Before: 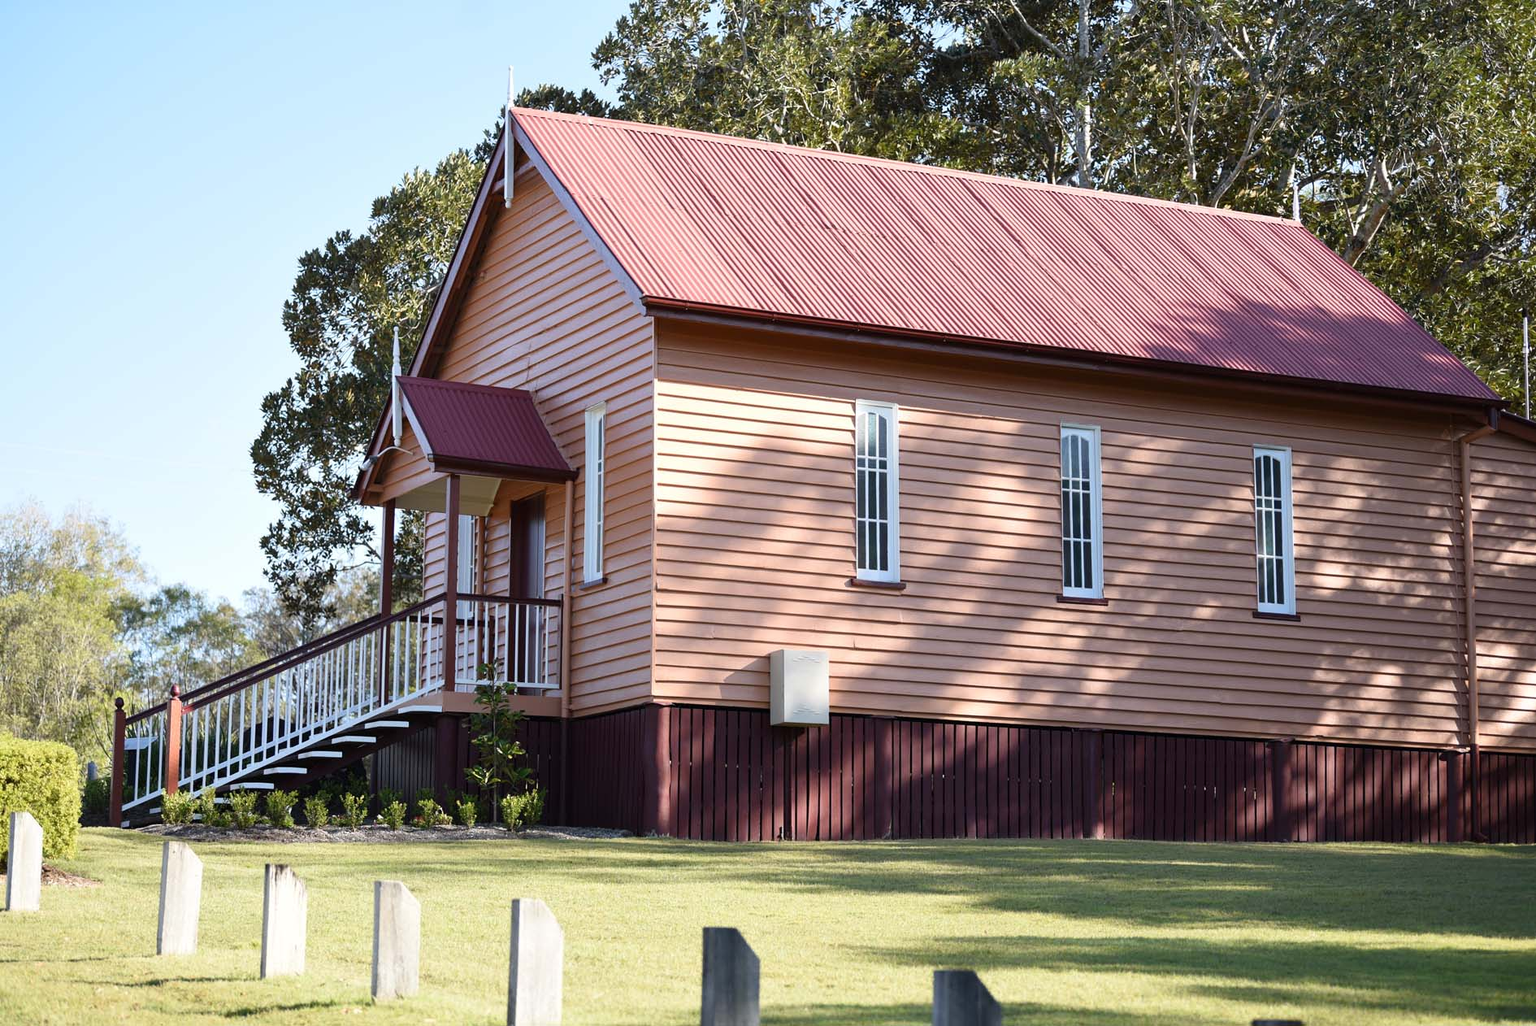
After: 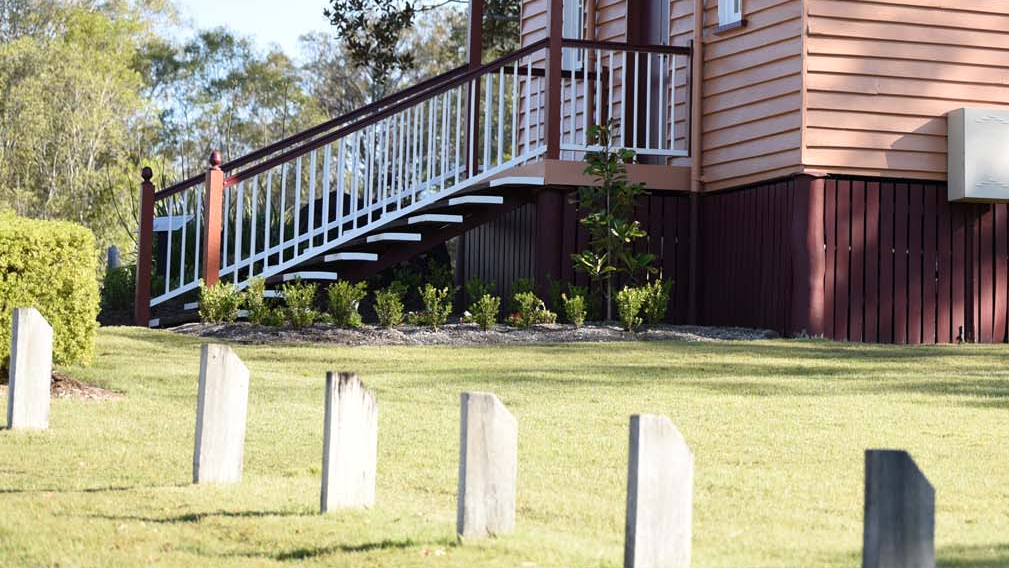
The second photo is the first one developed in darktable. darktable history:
local contrast: mode bilateral grid, contrast 15, coarseness 36, detail 105%, midtone range 0.2
crop and rotate: top 54.778%, right 46.61%, bottom 0.159%
